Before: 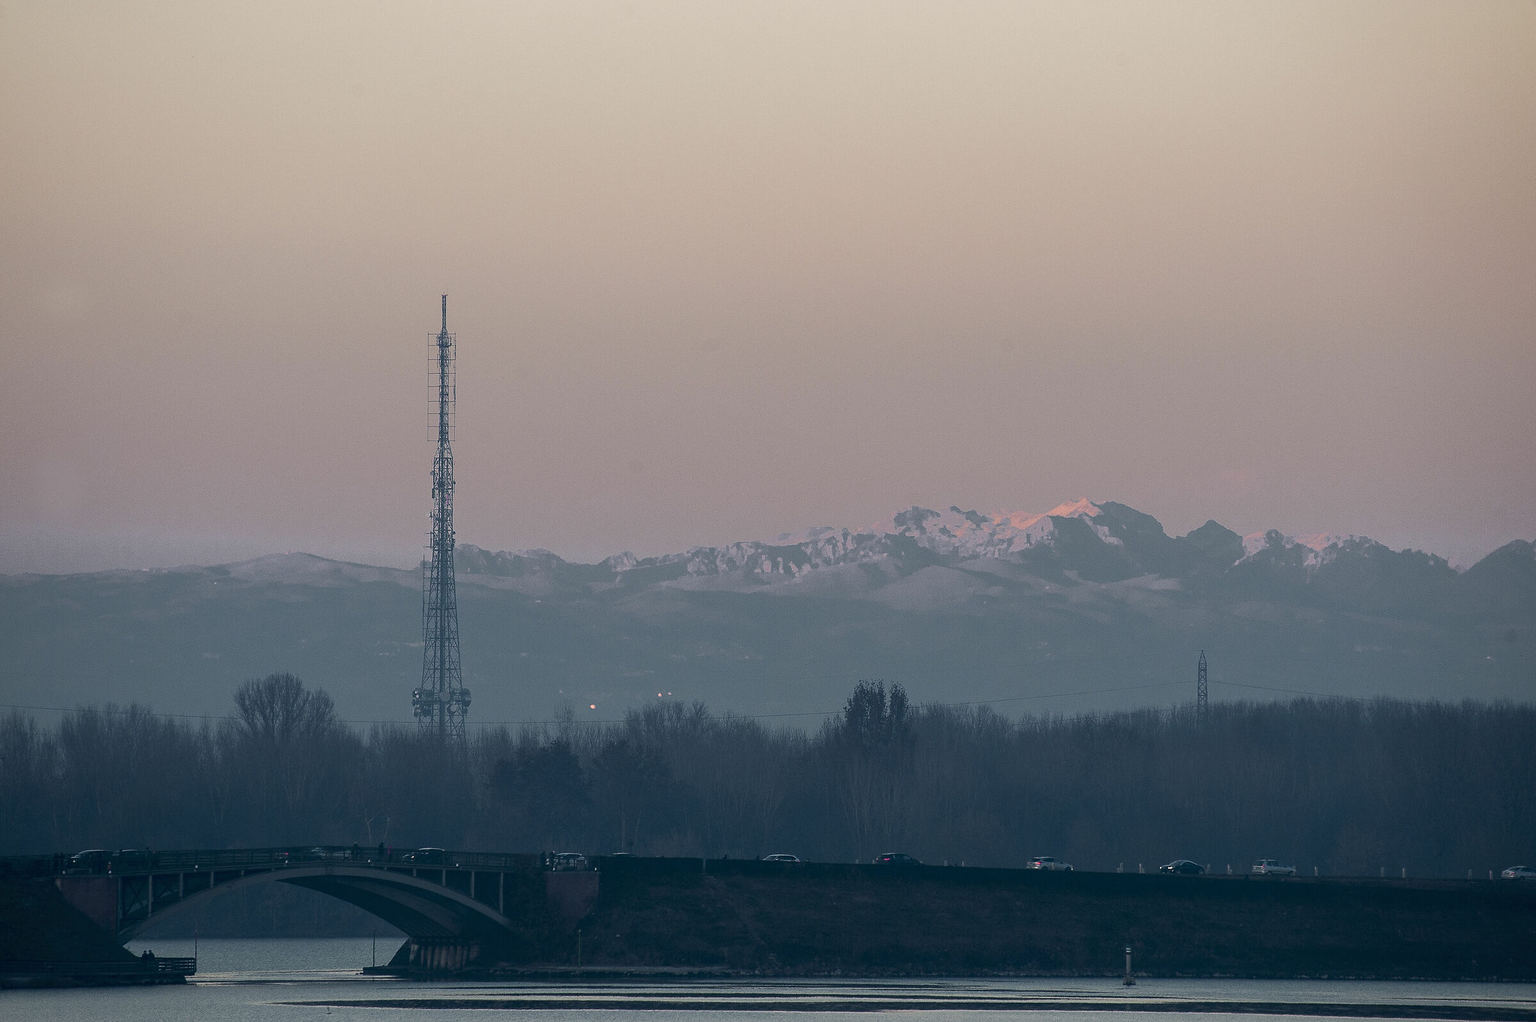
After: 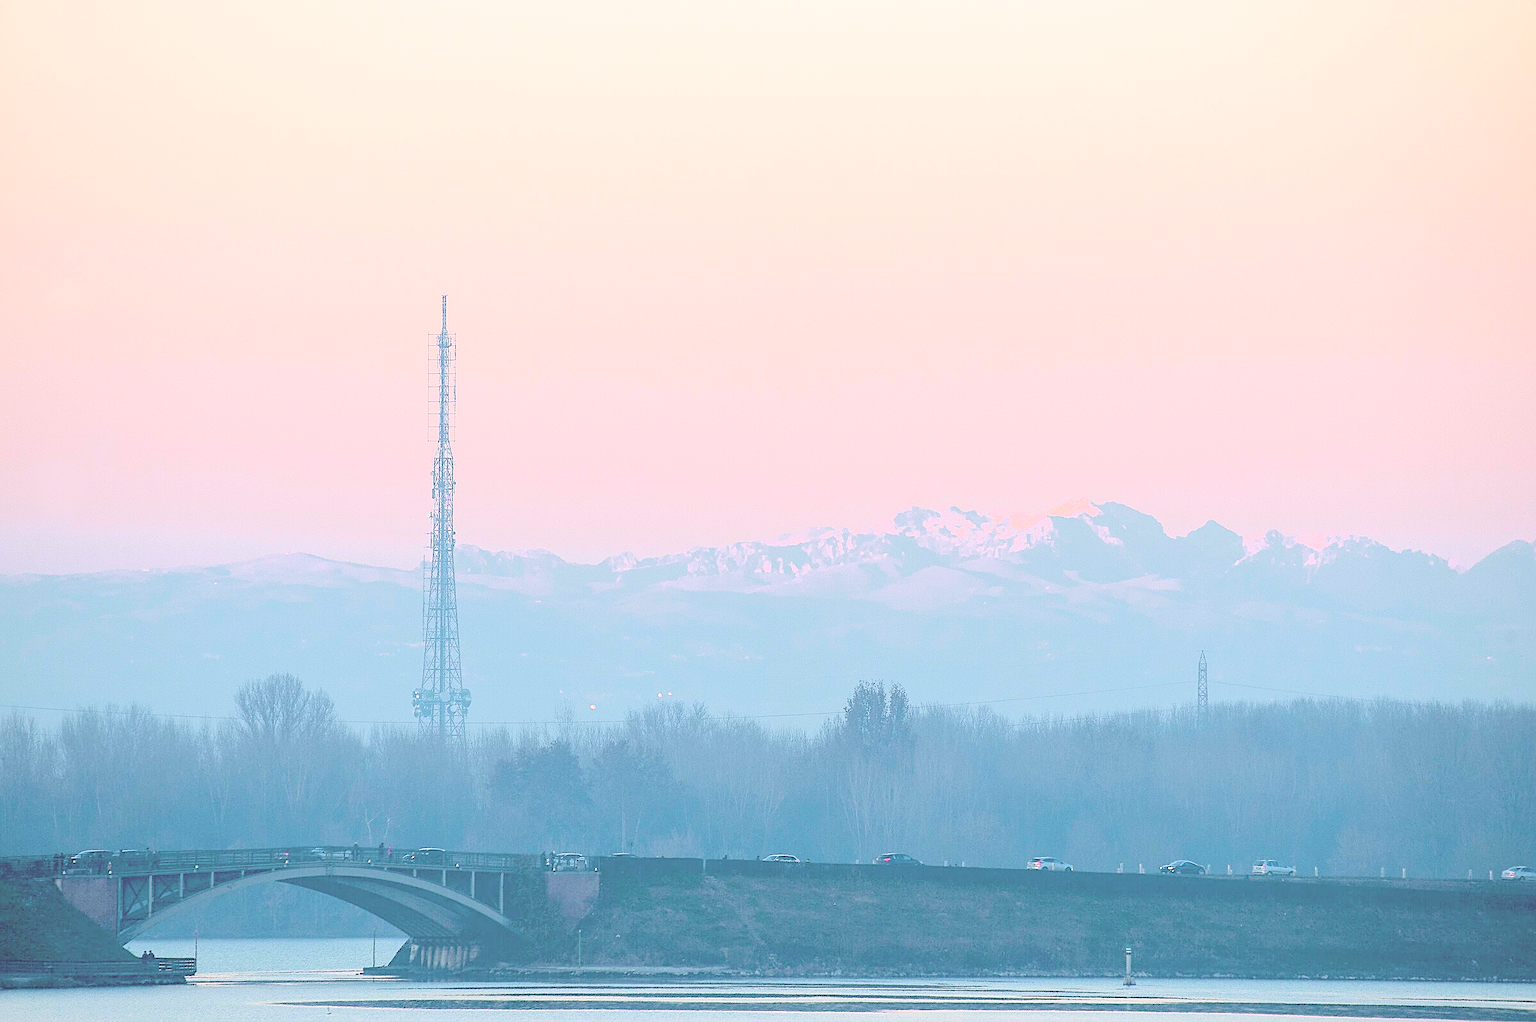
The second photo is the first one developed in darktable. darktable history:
contrast brightness saturation: brightness 1
exposure: black level correction 0, exposure 0.695 EV, compensate highlight preservation false
sharpen: on, module defaults
color balance rgb: highlights gain › chroma 1.513%, highlights gain › hue 306.66°, perceptual saturation grading › global saturation 0.539%, perceptual saturation grading › mid-tones 11.597%, perceptual brilliance grading › mid-tones 9.055%, perceptual brilliance grading › shadows 15.708%, global vibrance 14.951%
